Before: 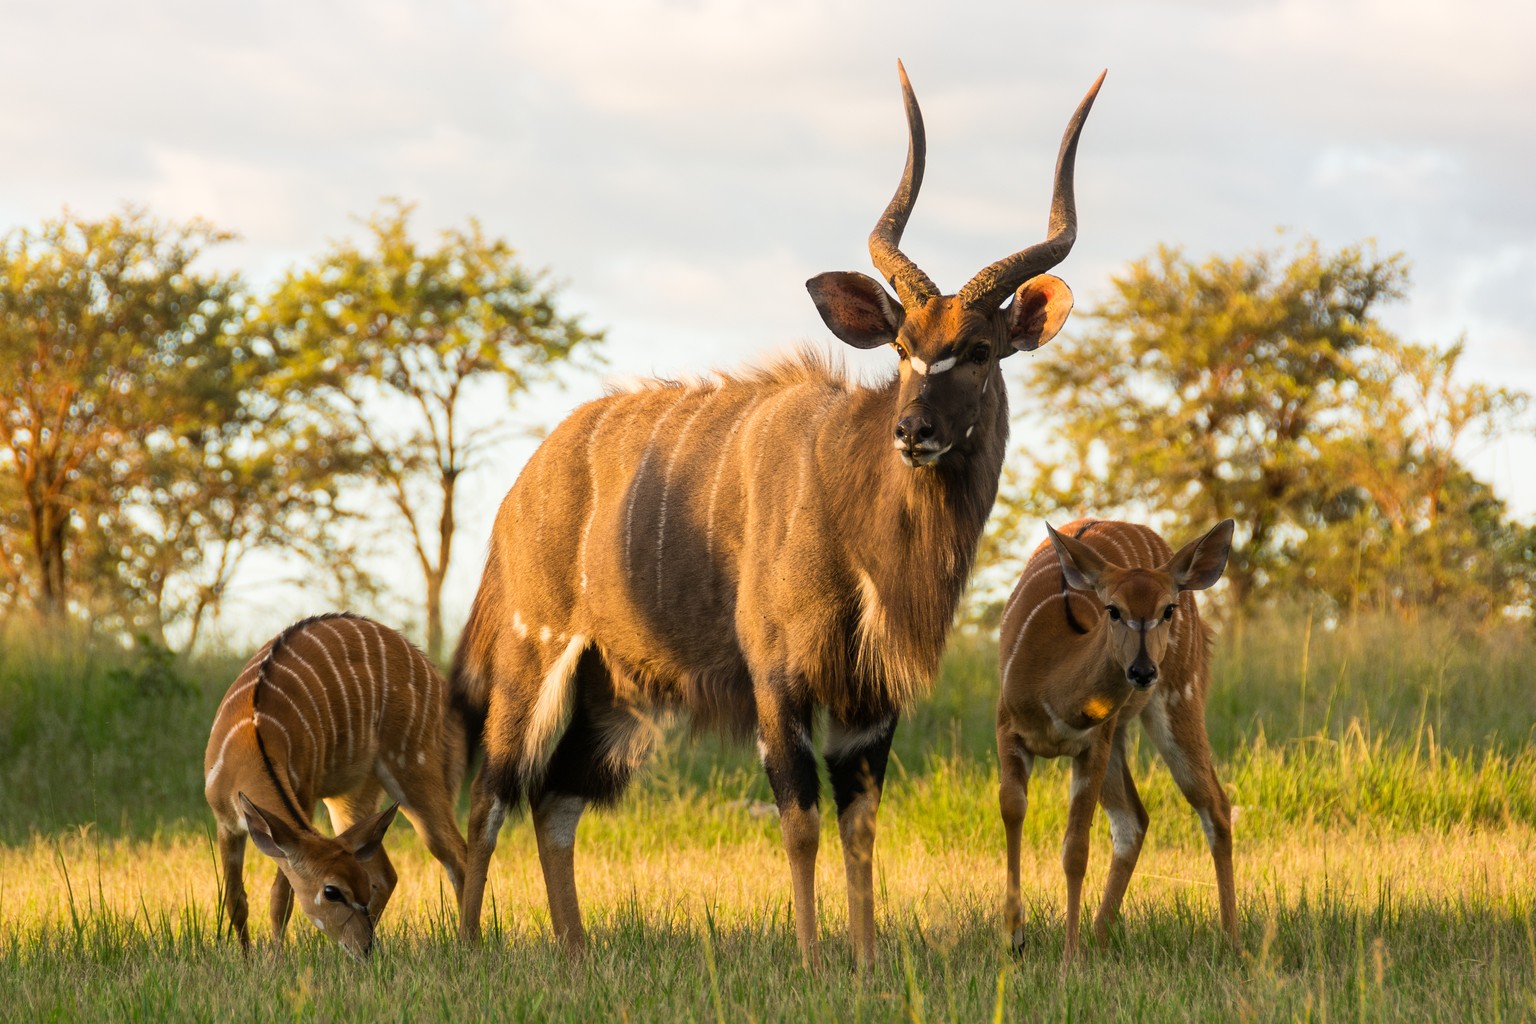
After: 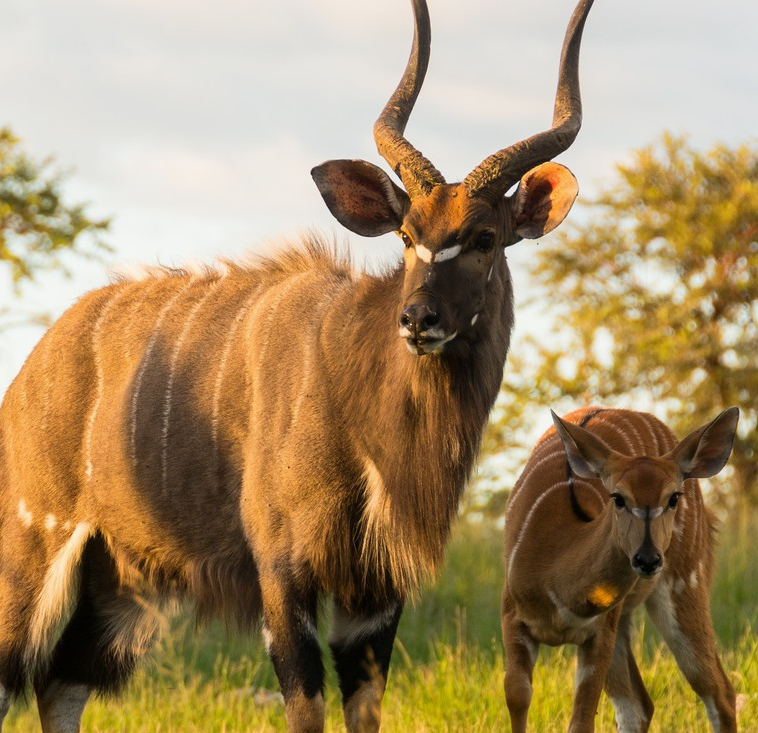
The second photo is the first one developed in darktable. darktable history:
crop: left 32.24%, top 10.963%, right 18.388%, bottom 17.433%
exposure: exposure -0.04 EV, compensate exposure bias true, compensate highlight preservation false
